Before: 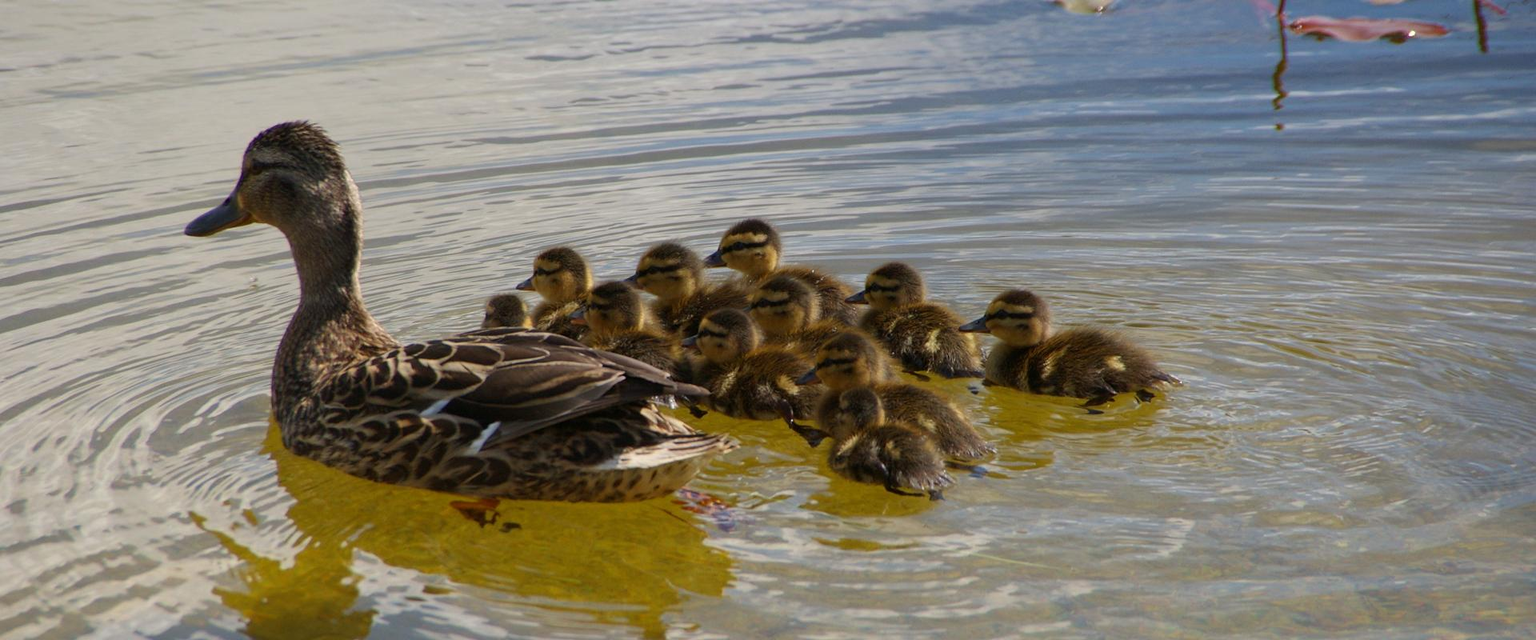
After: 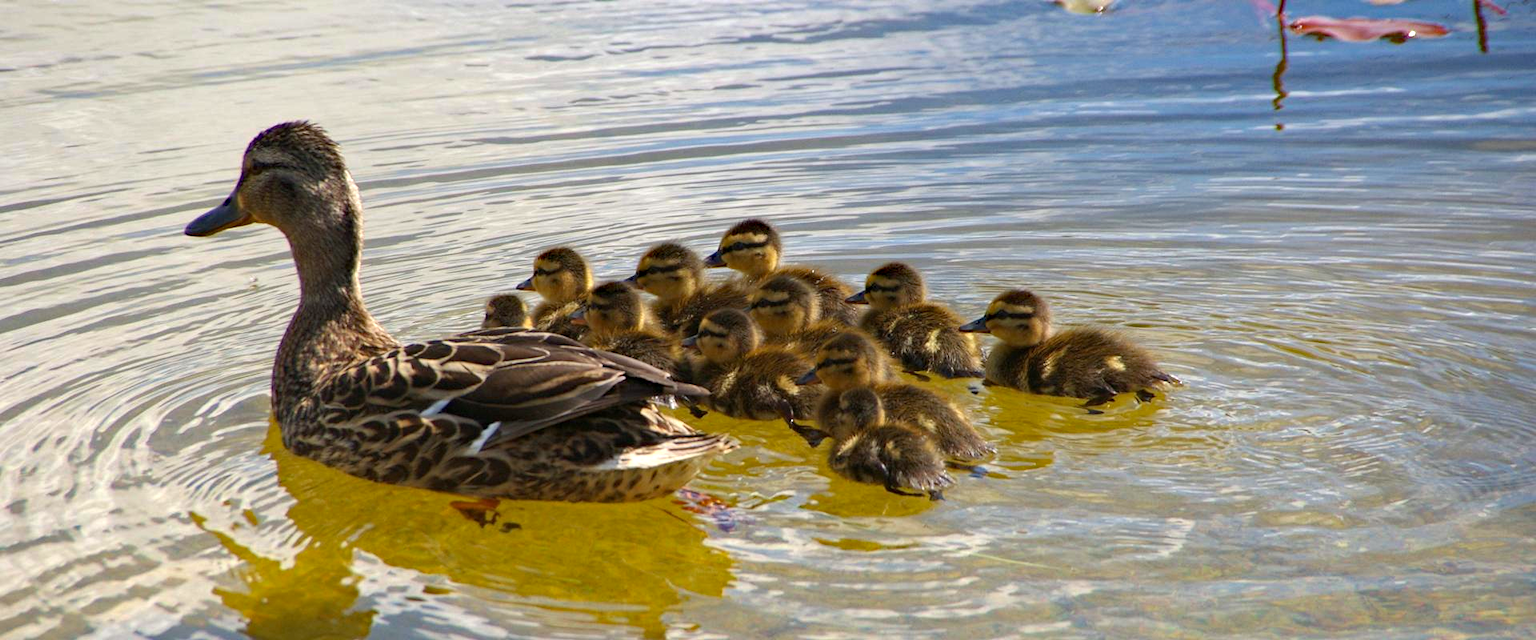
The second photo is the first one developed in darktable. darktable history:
exposure: black level correction 0, exposure 0.683 EV, compensate exposure bias true, compensate highlight preservation false
haze removal: strength 0.292, distance 0.25, adaptive false
shadows and highlights: radius 335.39, shadows 65.06, highlights 6.21, compress 87.6%, soften with gaussian
